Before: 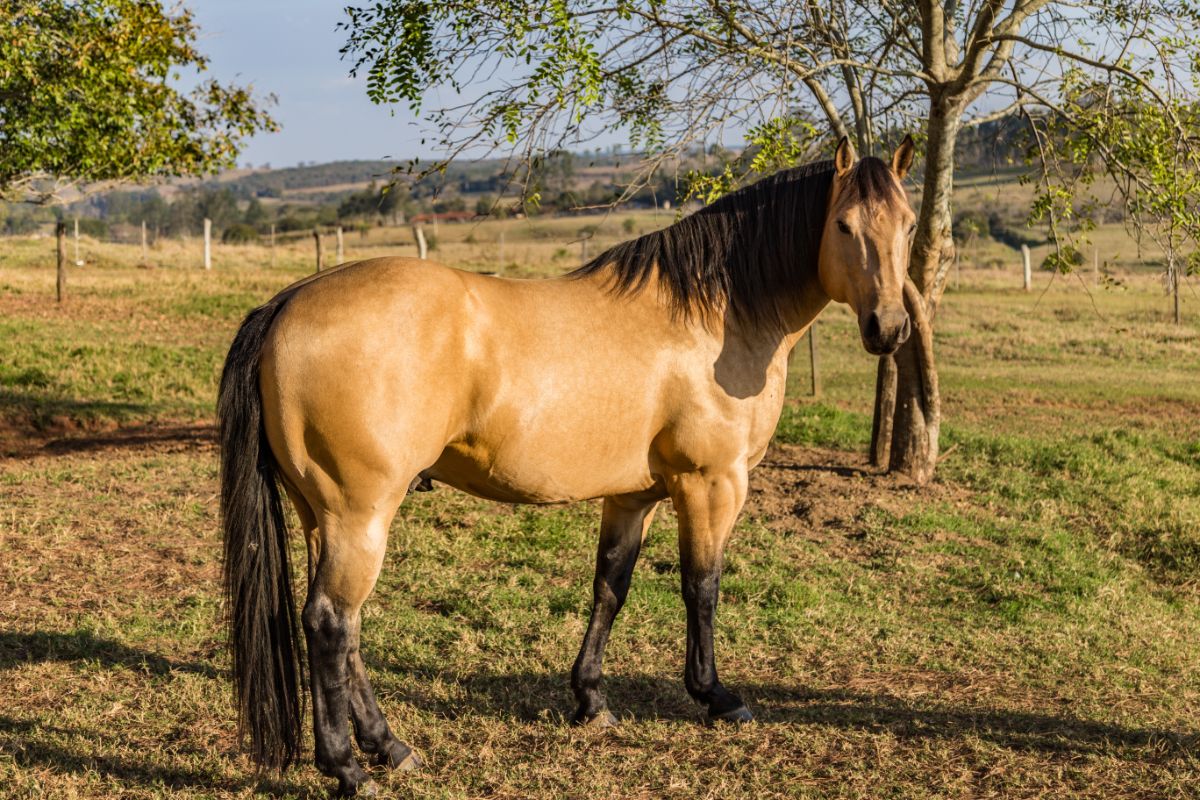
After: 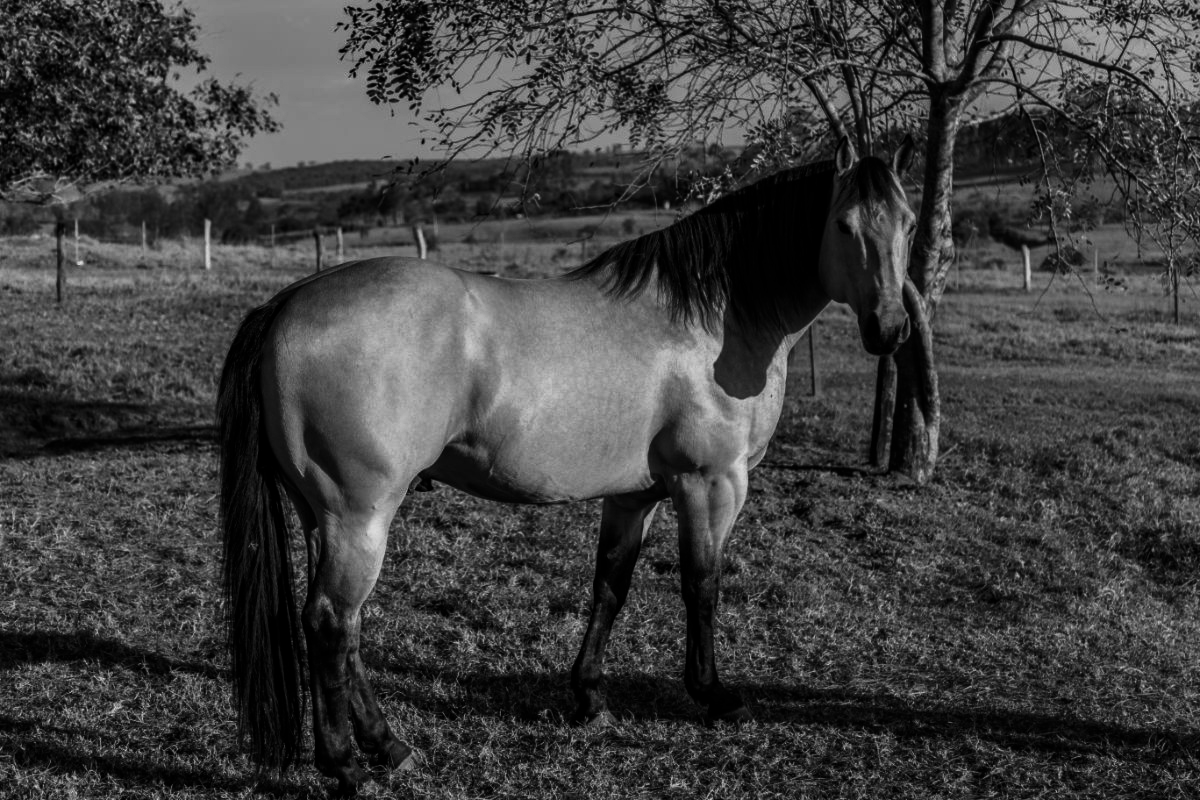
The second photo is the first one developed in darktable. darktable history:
tone equalizer: on, module defaults
contrast brightness saturation: contrast -0.03, brightness -0.59, saturation -1
